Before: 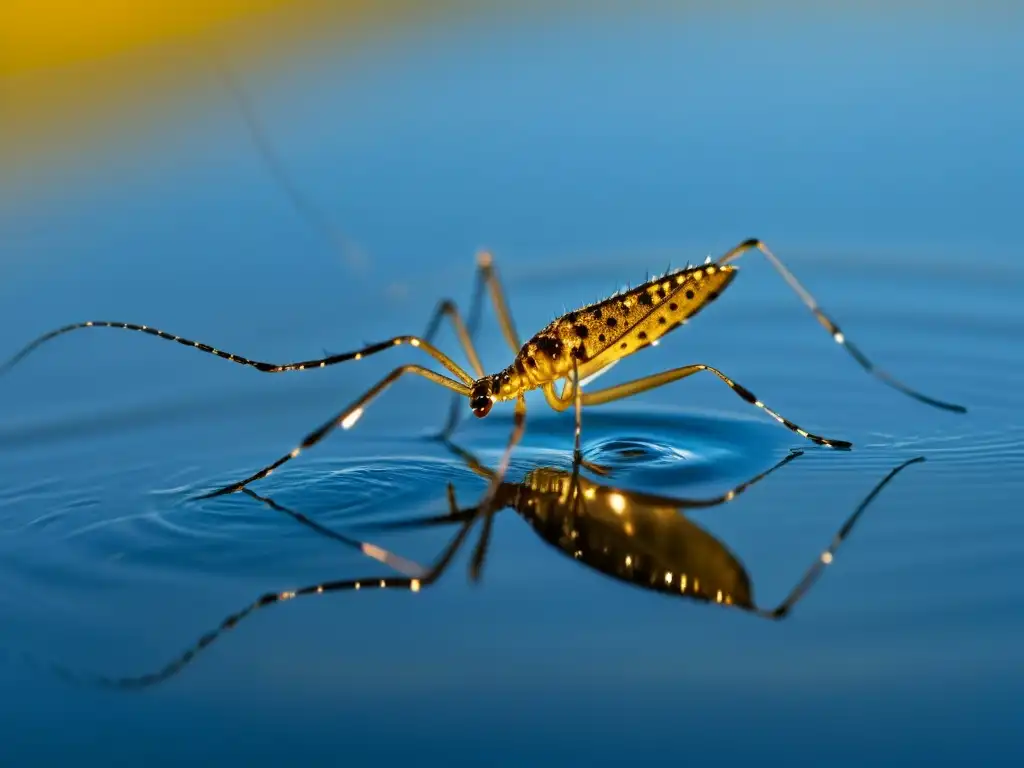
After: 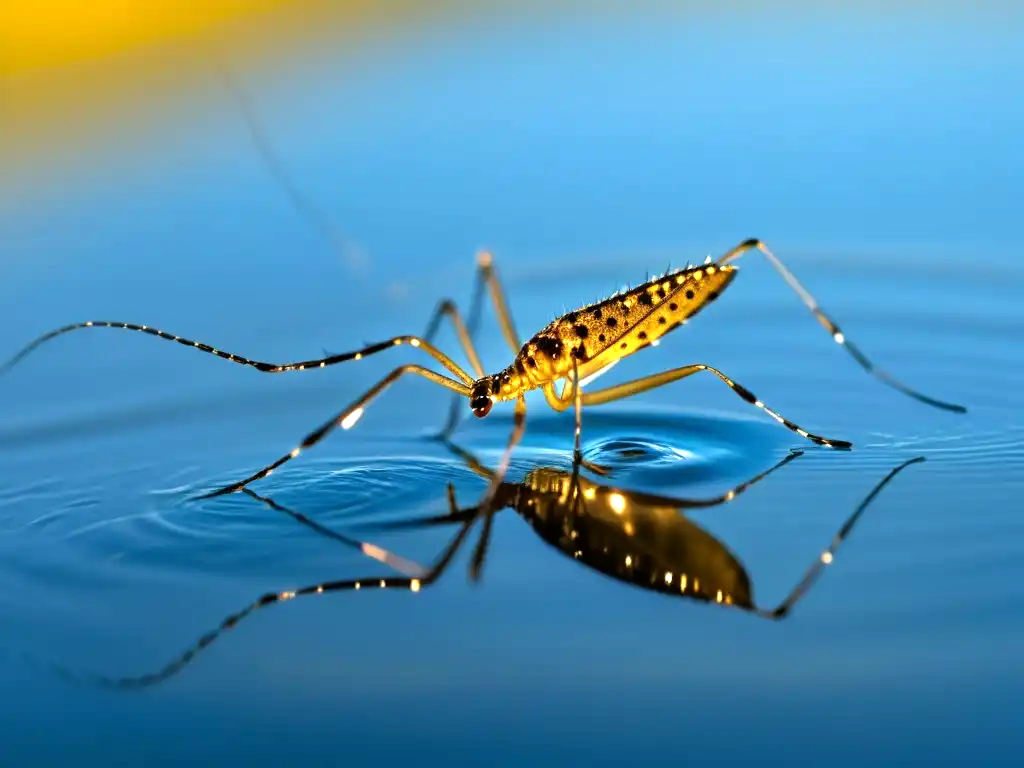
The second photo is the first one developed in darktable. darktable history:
tone equalizer: -8 EV -0.749 EV, -7 EV -0.736 EV, -6 EV -0.581 EV, -5 EV -0.419 EV, -3 EV 0.404 EV, -2 EV 0.6 EV, -1 EV 0.678 EV, +0 EV 0.775 EV
